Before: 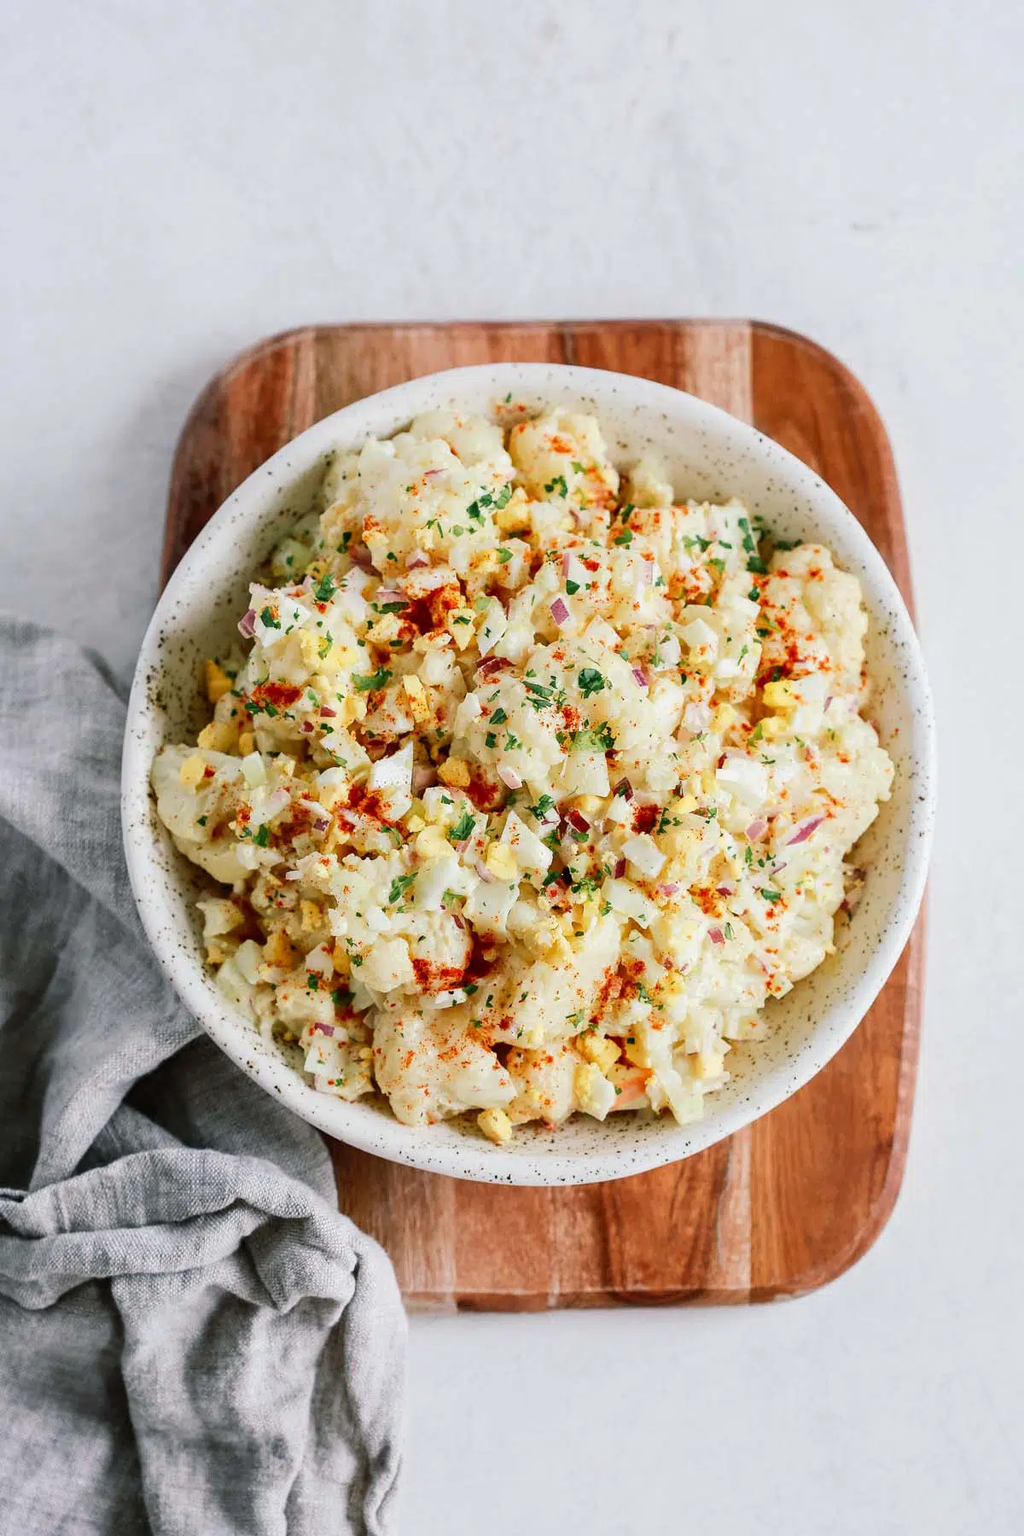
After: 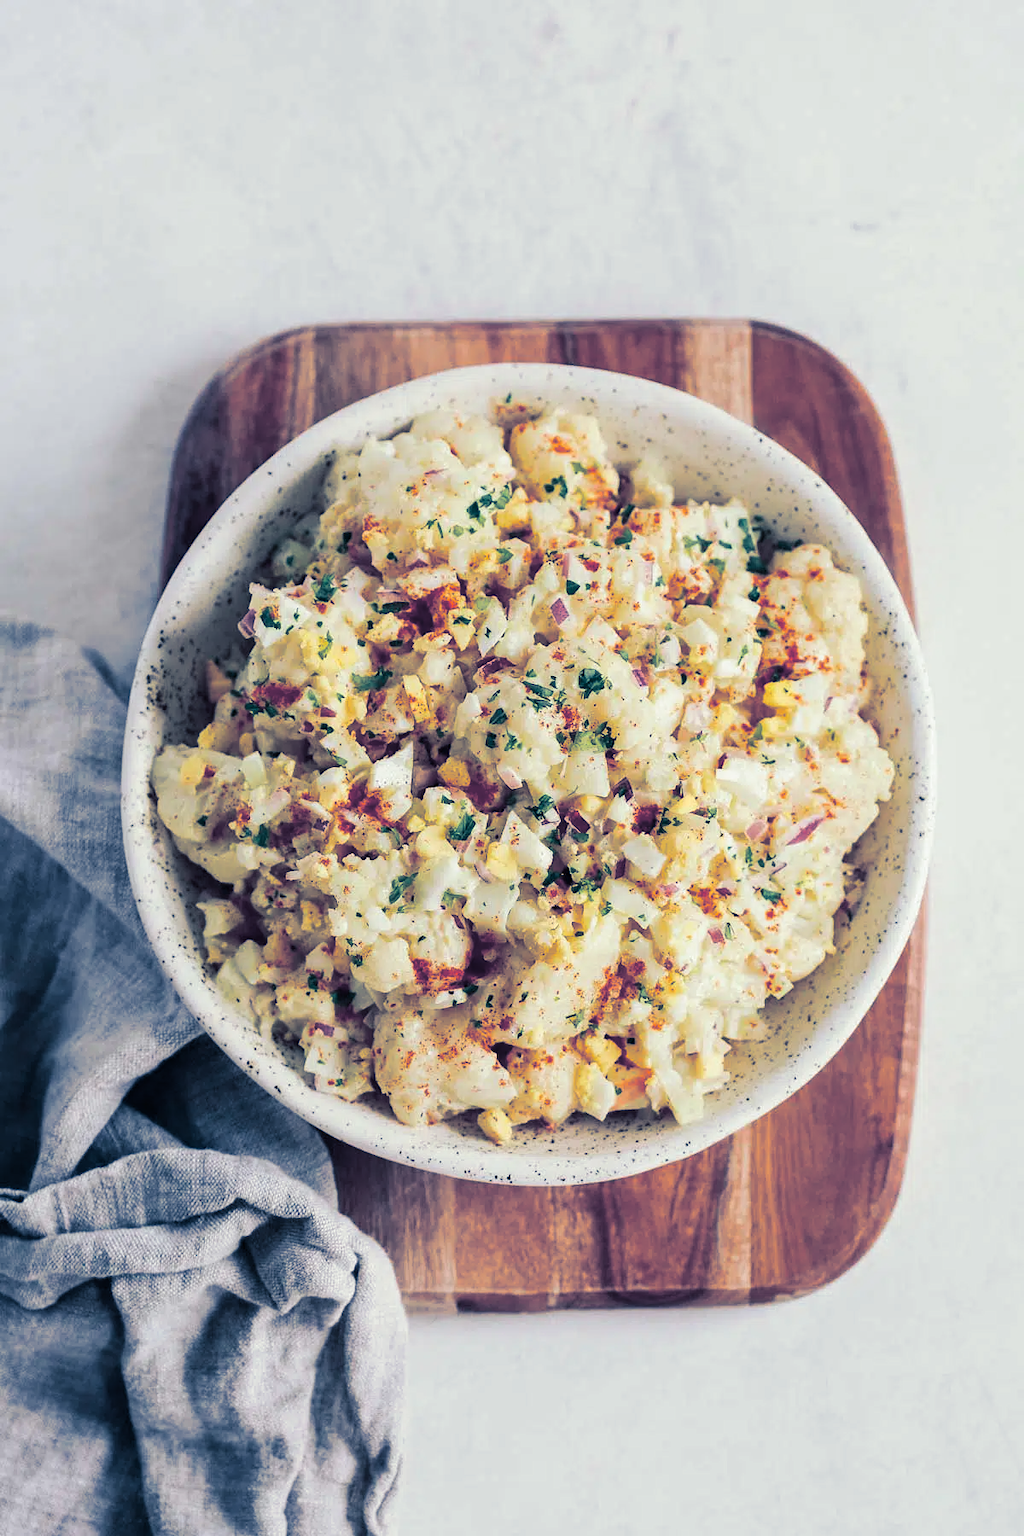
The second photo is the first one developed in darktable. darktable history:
split-toning: shadows › hue 226.8°, shadows › saturation 0.84
